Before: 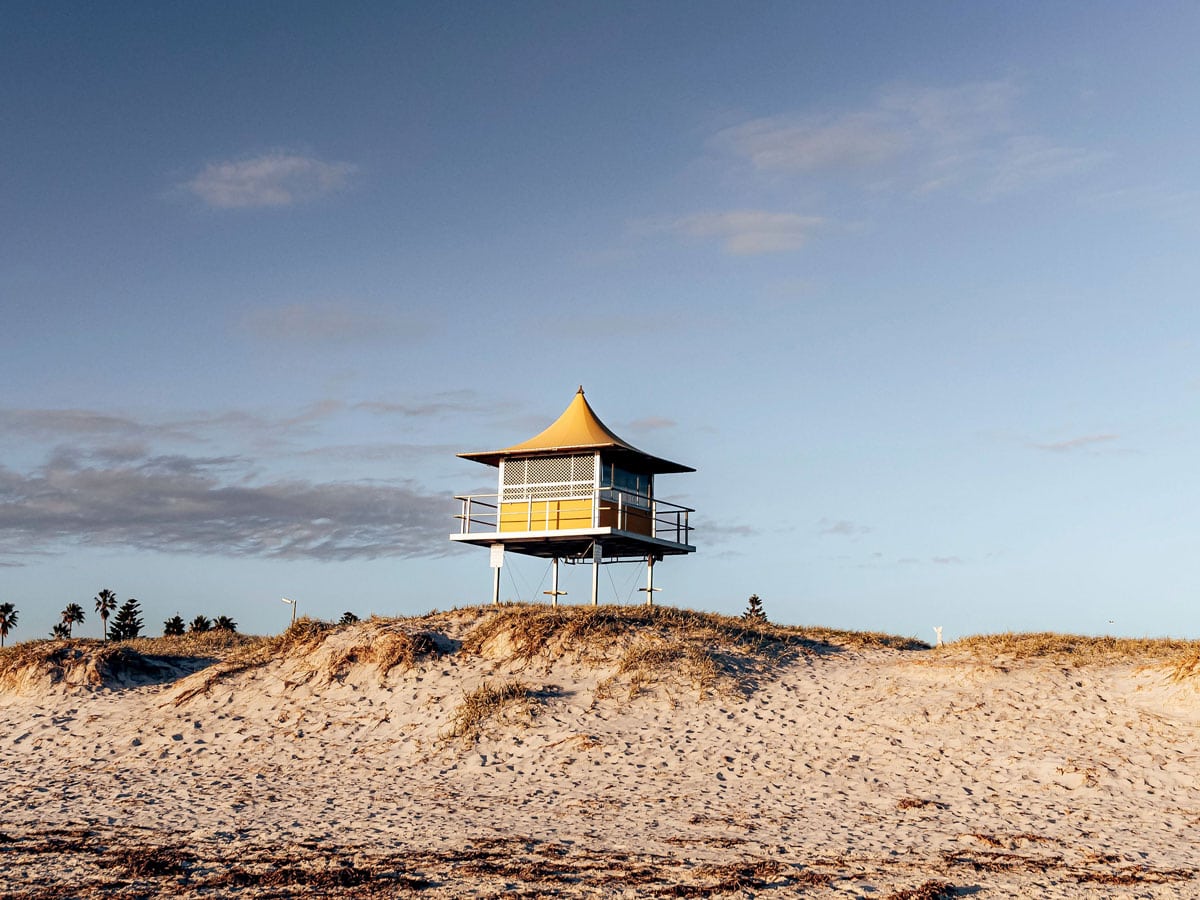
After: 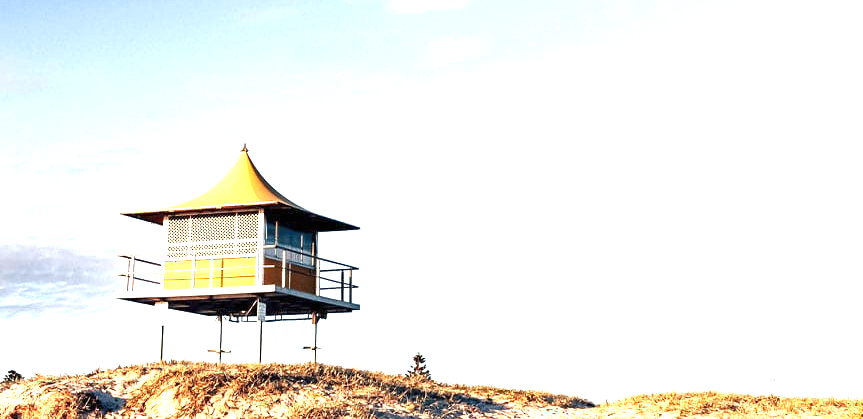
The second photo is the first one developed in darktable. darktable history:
crop and rotate: left 28.077%, top 26.919%, bottom 26.469%
exposure: black level correction 0, exposure 1.58 EV, compensate highlight preservation false
